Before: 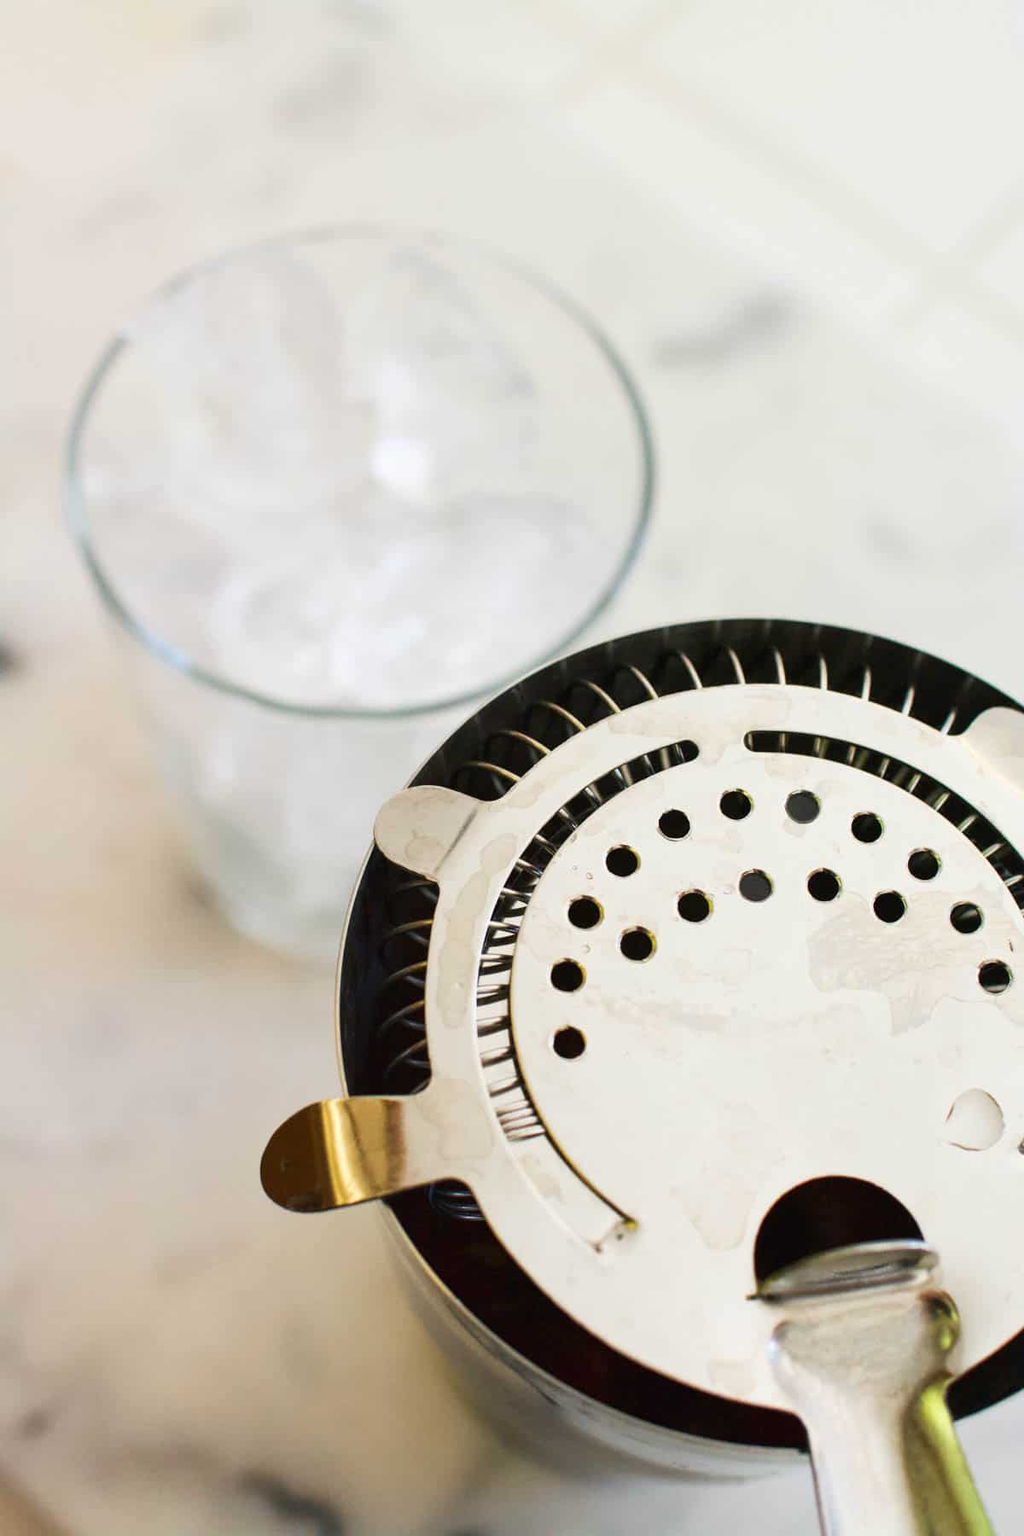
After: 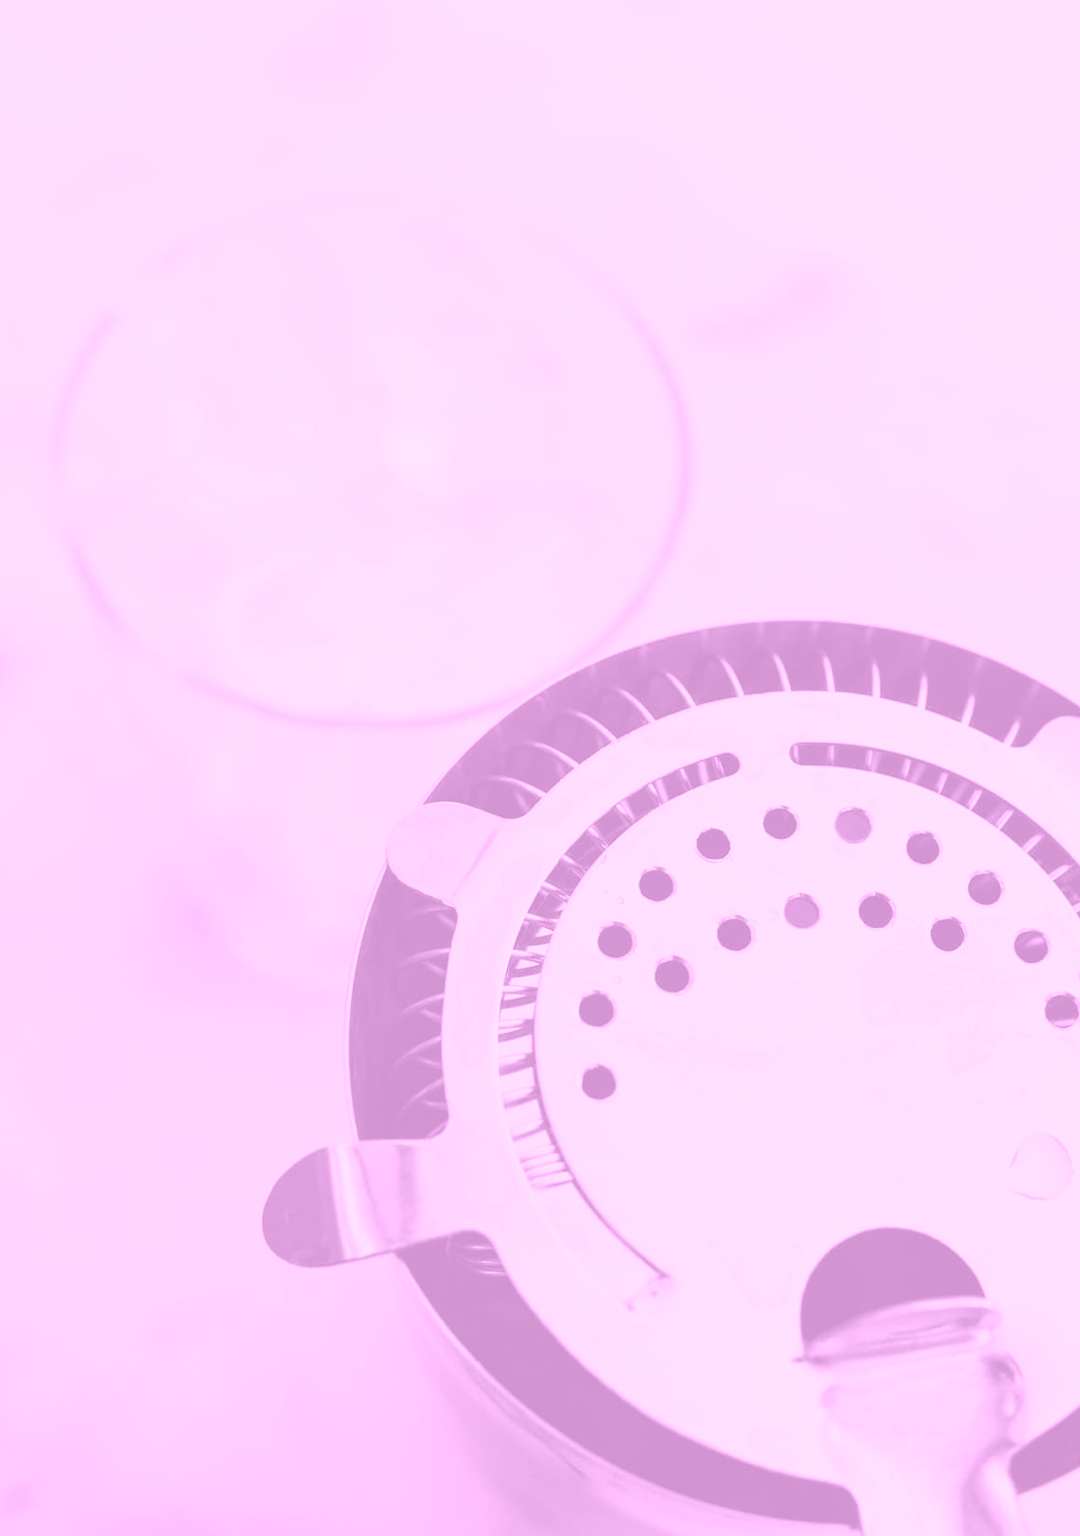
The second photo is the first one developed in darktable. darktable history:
white balance: red 0.926, green 1.003, blue 1.133
crop: left 1.964%, top 3.251%, right 1.122%, bottom 4.933%
colorize: hue 331.2°, saturation 75%, source mix 30.28%, lightness 70.52%, version 1
